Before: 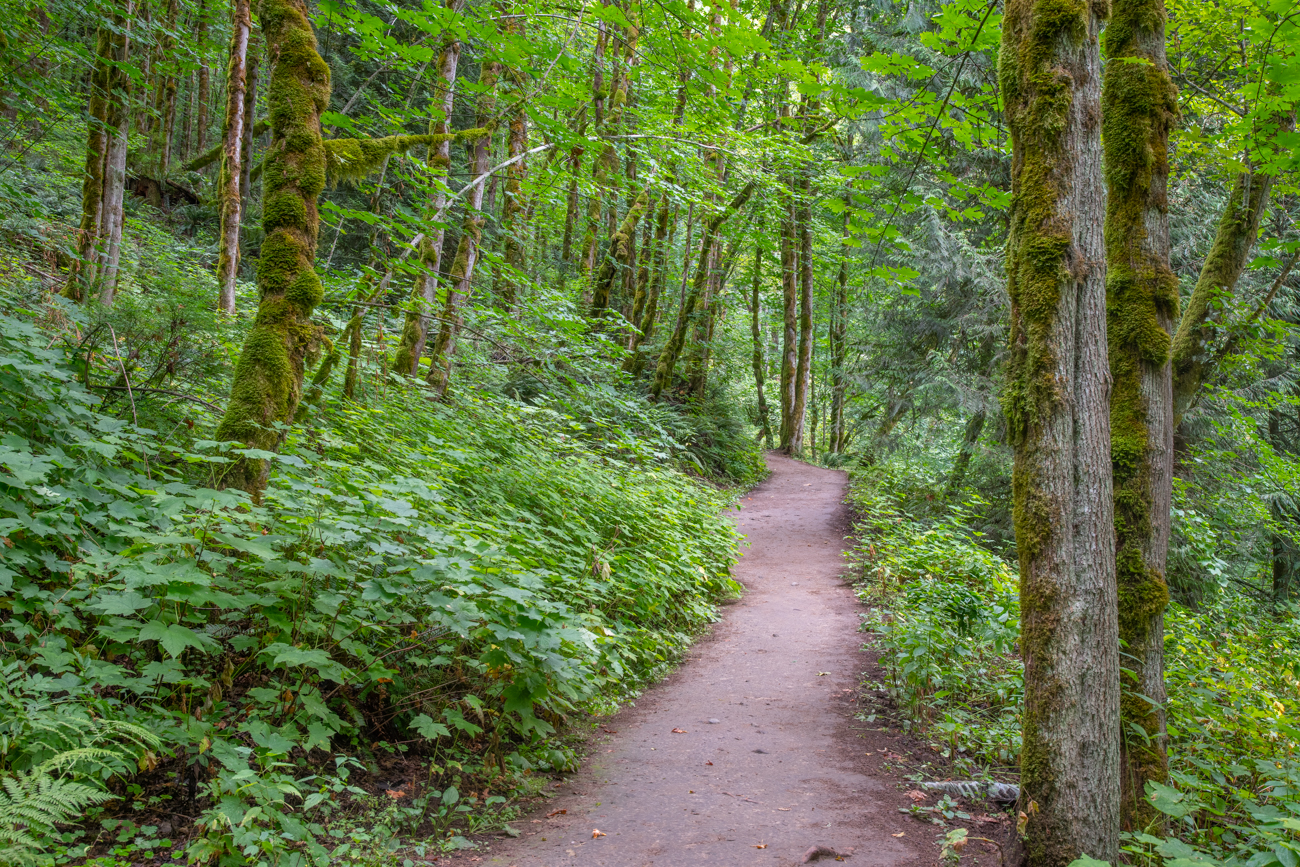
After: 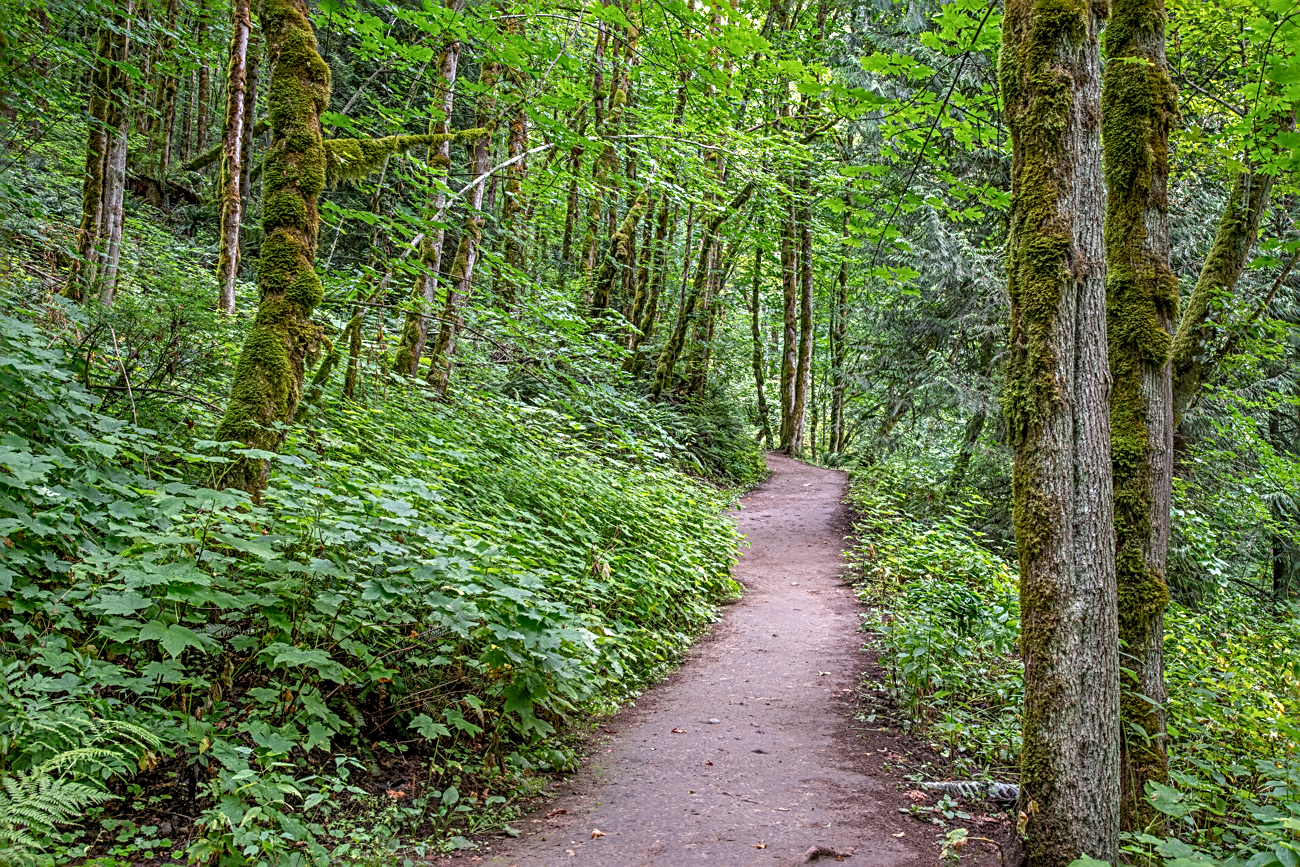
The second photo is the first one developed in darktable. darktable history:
local contrast: detail 130%
sharpen: radius 3.041, amount 0.756
